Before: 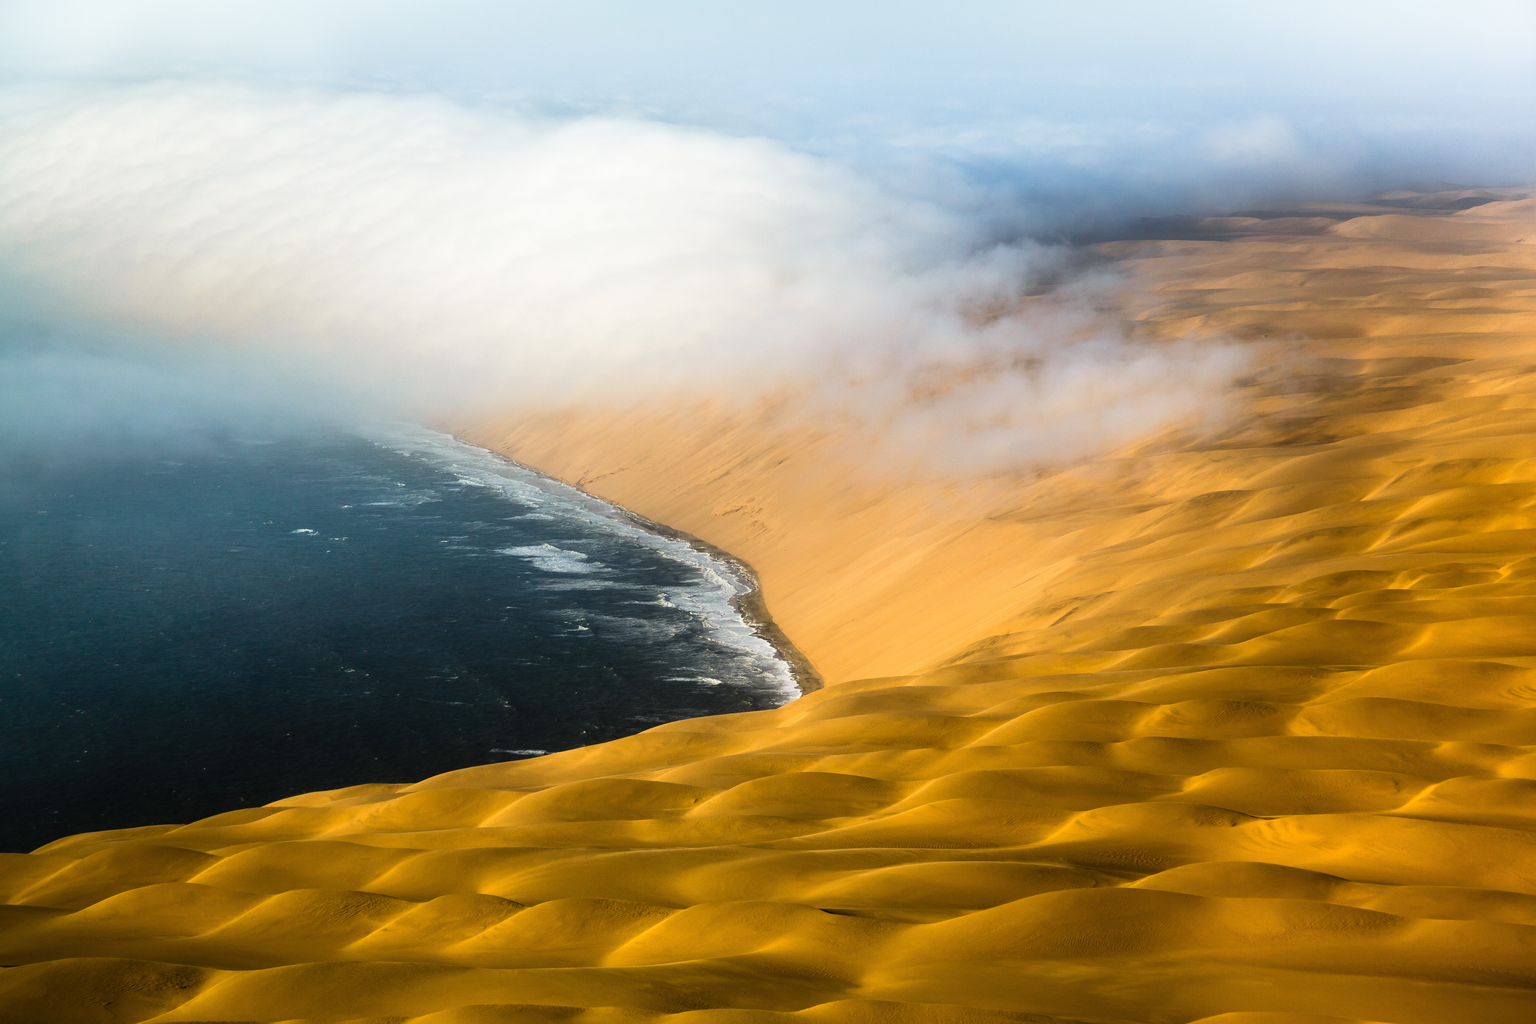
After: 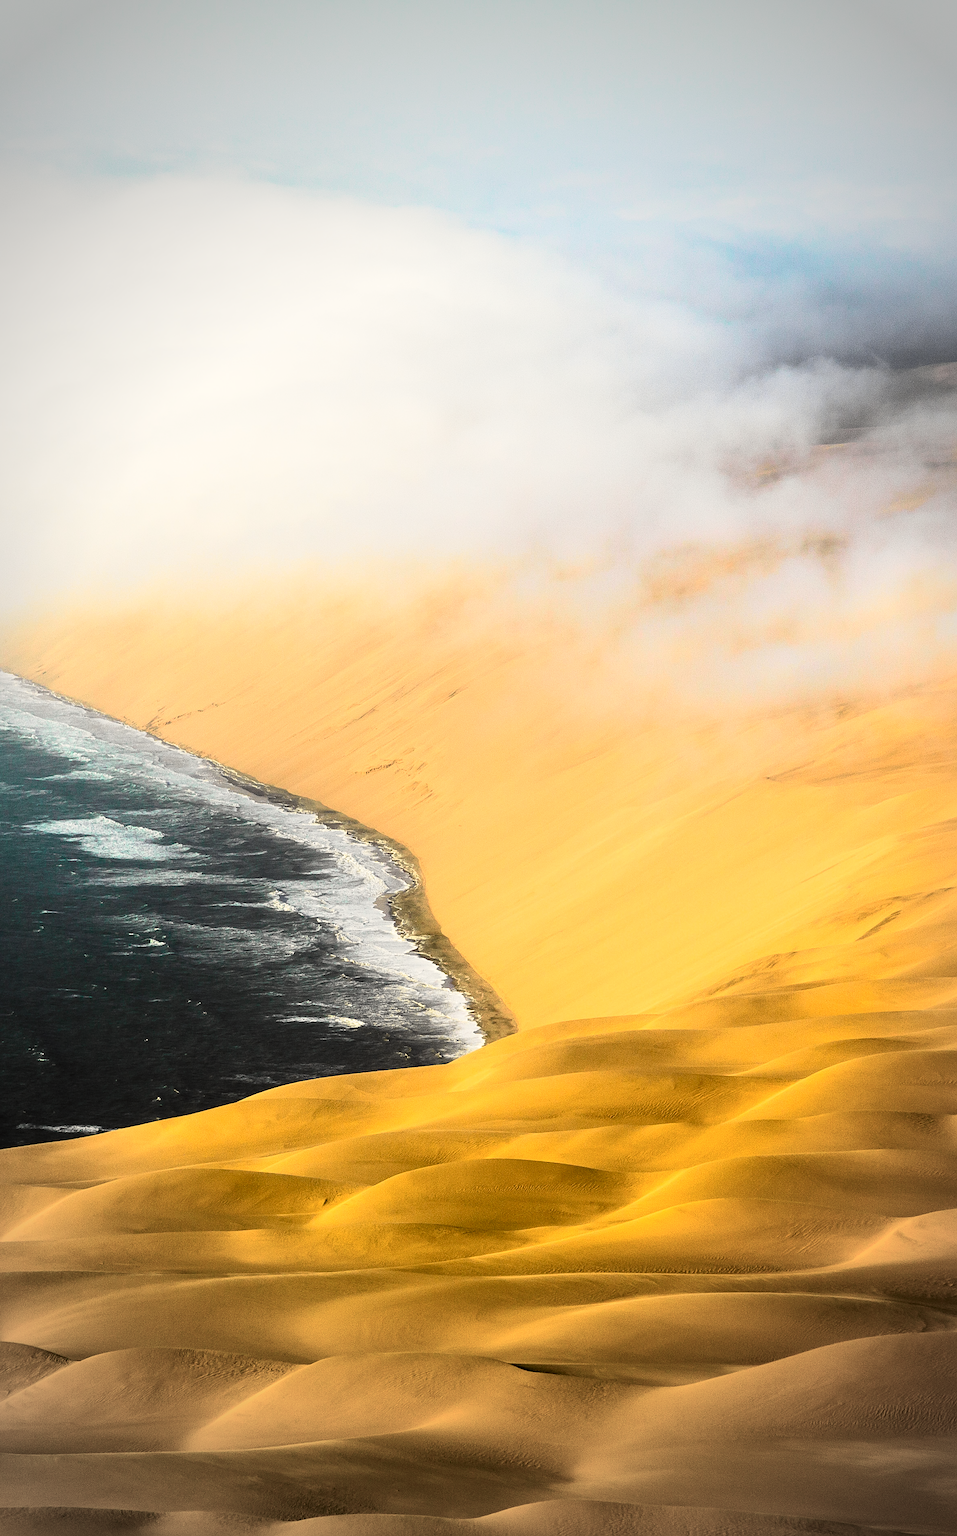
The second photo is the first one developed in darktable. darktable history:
color correction: highlights b* 3.02
sharpen: on, module defaults
vignetting: fall-off start 64.45%, width/height ratio 0.875
tone curve: curves: ch0 [(0, 0) (0.055, 0.05) (0.258, 0.287) (0.434, 0.526) (0.517, 0.648) (0.745, 0.874) (1, 1)]; ch1 [(0, 0) (0.346, 0.307) (0.418, 0.383) (0.46, 0.439) (0.482, 0.493) (0.502, 0.503) (0.517, 0.514) (0.55, 0.561) (0.588, 0.603) (0.646, 0.688) (1, 1)]; ch2 [(0, 0) (0.346, 0.34) (0.431, 0.45) (0.485, 0.499) (0.5, 0.503) (0.527, 0.525) (0.545, 0.562) (0.679, 0.706) (1, 1)], color space Lab, independent channels, preserve colors none
crop: left 31.189%, right 27.264%
